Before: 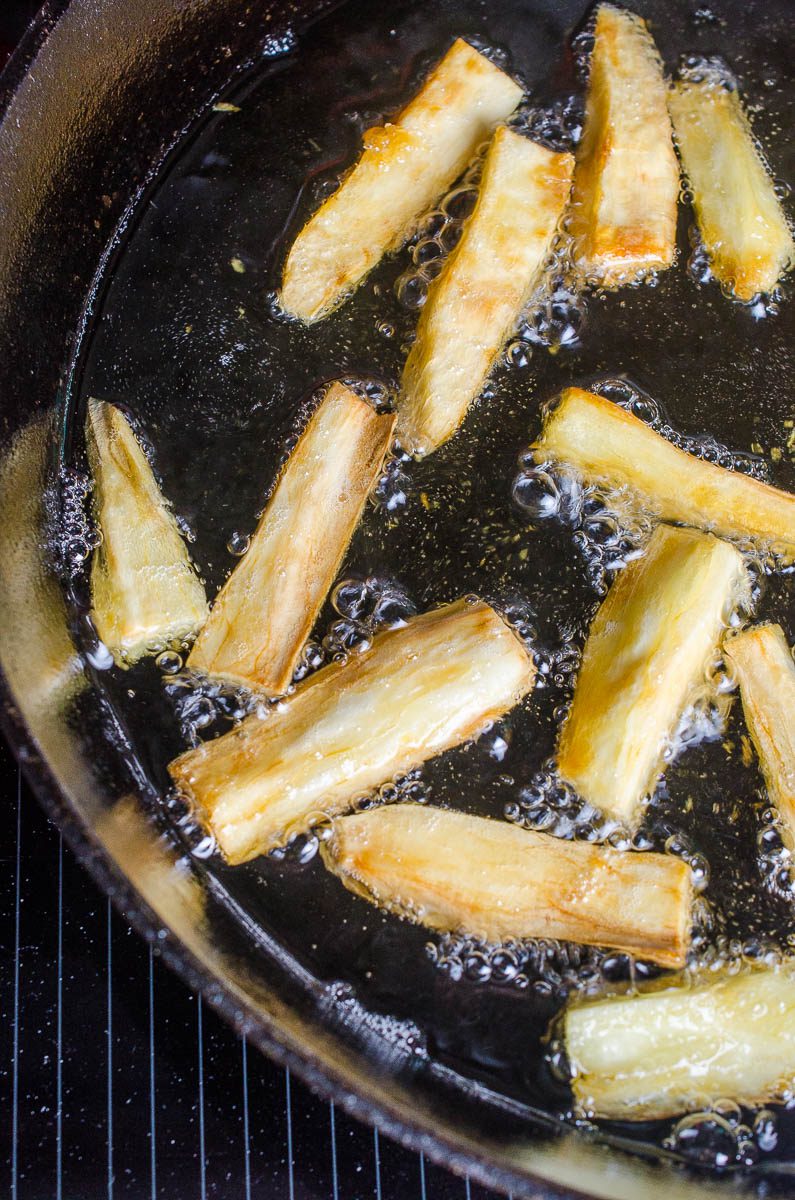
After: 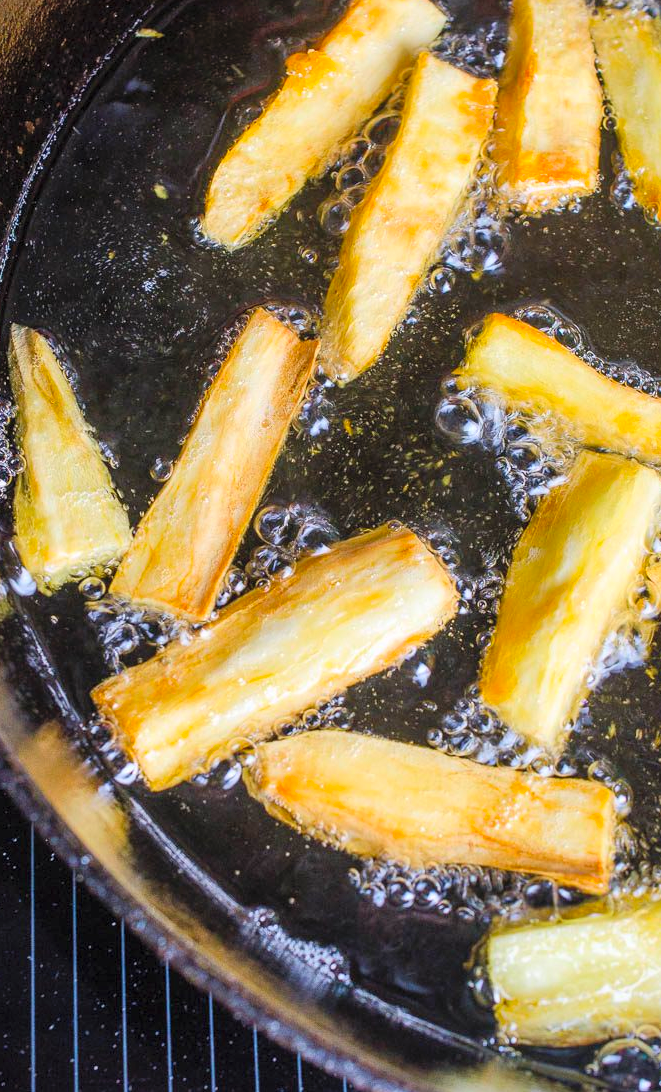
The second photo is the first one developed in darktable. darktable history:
contrast brightness saturation: contrast 0.069, brightness 0.174, saturation 0.416
crop: left 9.769%, top 6.207%, right 7.027%, bottom 2.597%
